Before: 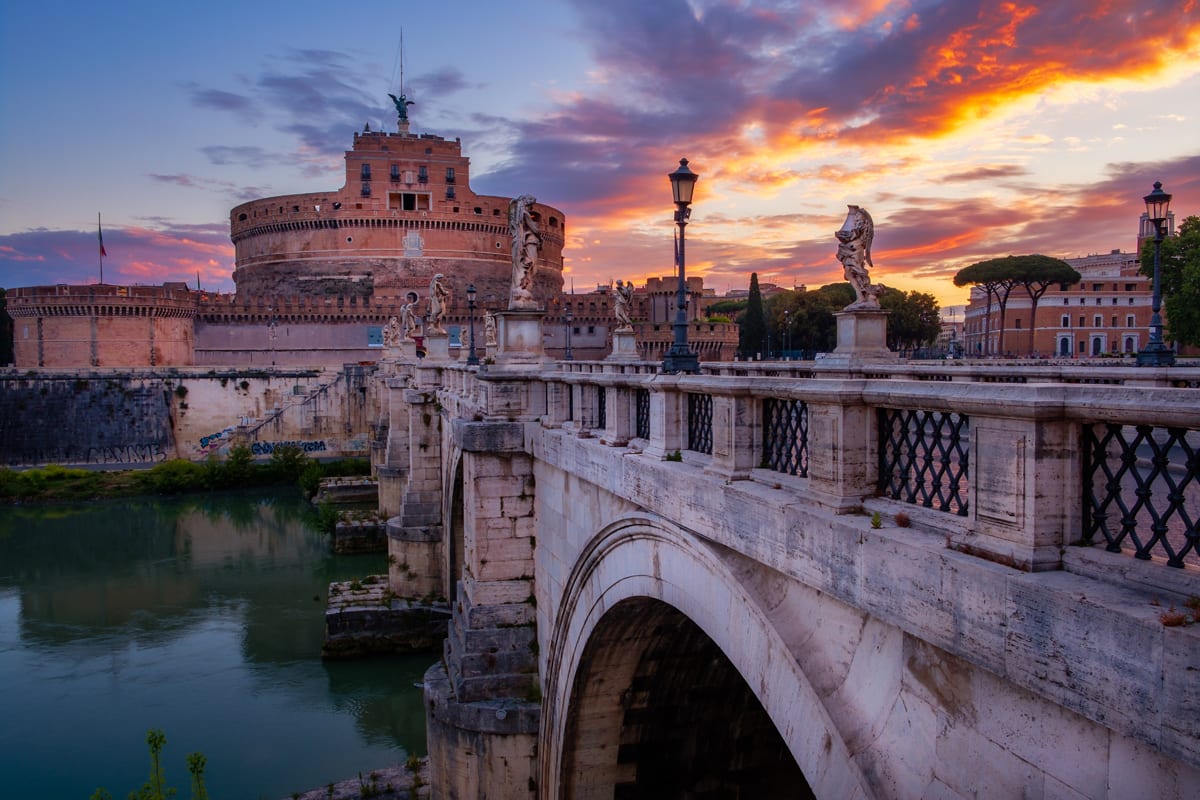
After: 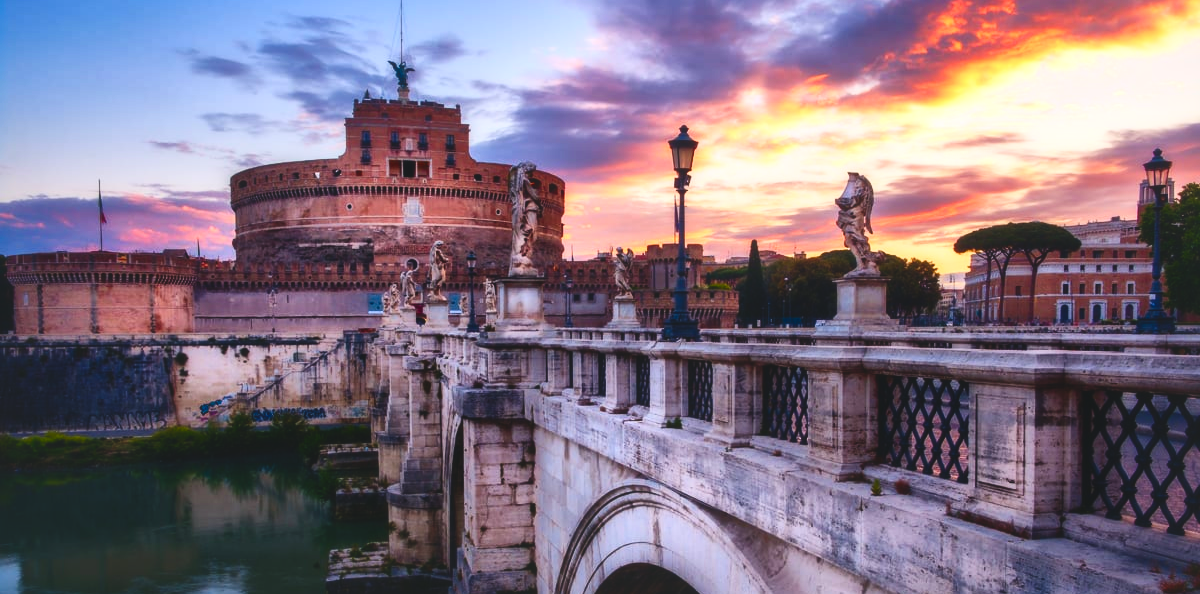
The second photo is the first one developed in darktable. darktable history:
exposure: black level correction -0.028, compensate exposure bias true, compensate highlight preservation false
contrast brightness saturation: contrast 0.4, brightness 0.115, saturation 0.21
color balance rgb: shadows lift › chroma 1.047%, shadows lift › hue 216.33°, linear chroma grading › global chroma 15.44%, perceptual saturation grading › global saturation 20%, perceptual saturation grading › highlights -49.241%, perceptual saturation grading › shadows 25.512%
contrast equalizer: y [[0.509, 0.514, 0.523, 0.542, 0.578, 0.603], [0.5 ×6], [0.509, 0.514, 0.523, 0.542, 0.578, 0.603], [0.001, 0.002, 0.003, 0.005, 0.01, 0.013], [0.001, 0.002, 0.003, 0.005, 0.01, 0.013]], mix -0.993
local contrast: mode bilateral grid, contrast 20, coarseness 50, detail 157%, midtone range 0.2
crop: top 4.184%, bottom 21.561%
